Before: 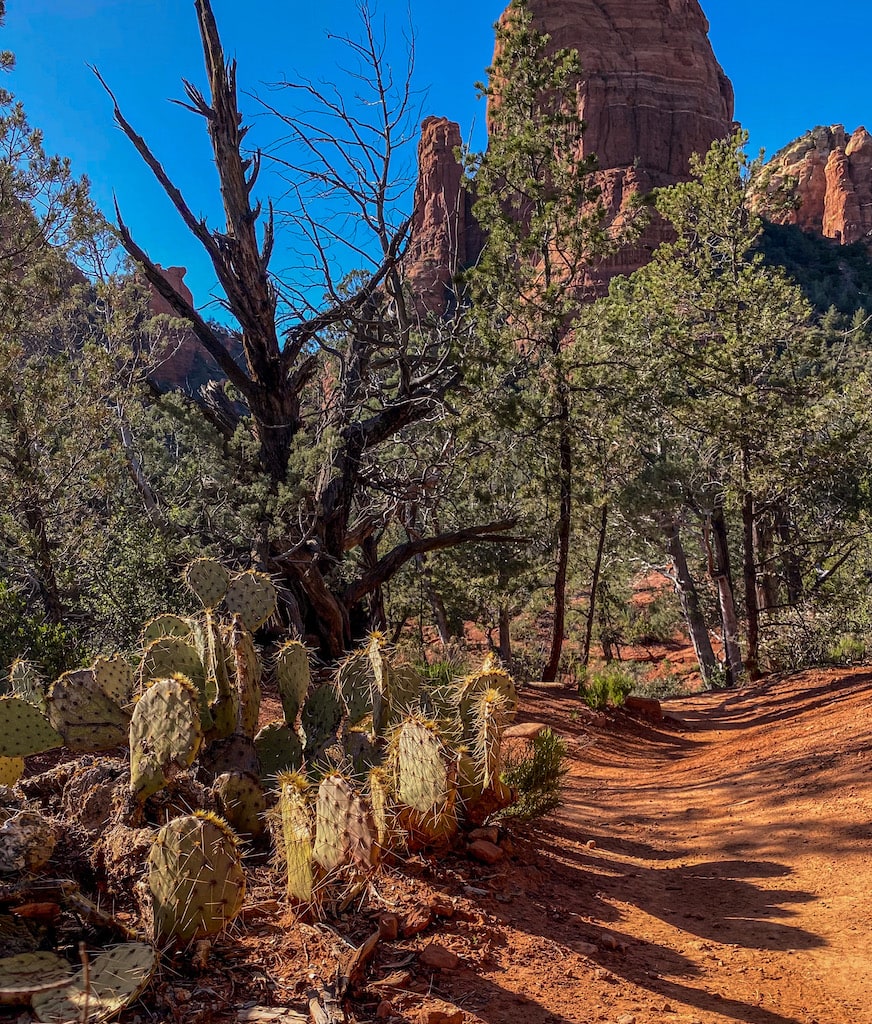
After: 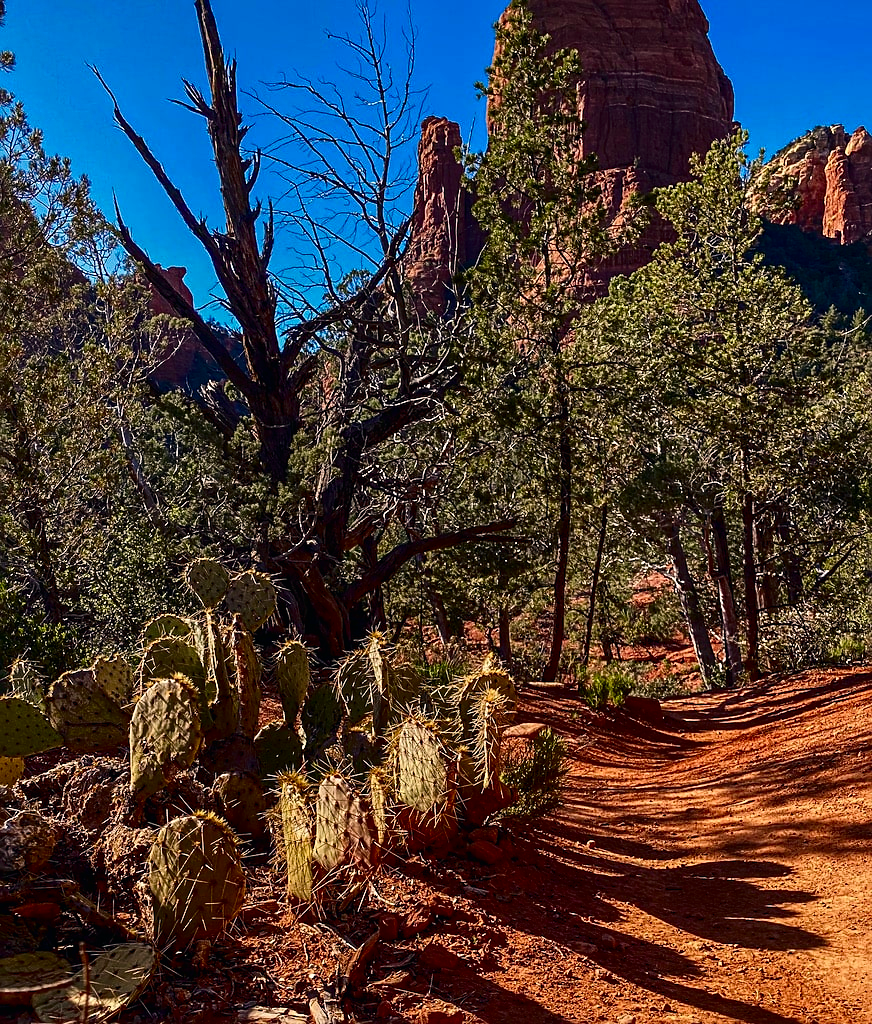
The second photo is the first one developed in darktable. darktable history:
color balance rgb: shadows lift › chroma 2%, shadows lift › hue 250°, power › hue 326.4°, highlights gain › chroma 2%, highlights gain › hue 64.8°, global offset › luminance 0.5%, global offset › hue 58.8°, perceptual saturation grading › highlights -25%, perceptual saturation grading › shadows 30%, global vibrance 15%
sharpen: on, module defaults
contrast brightness saturation: contrast 0.22, brightness -0.19, saturation 0.24
